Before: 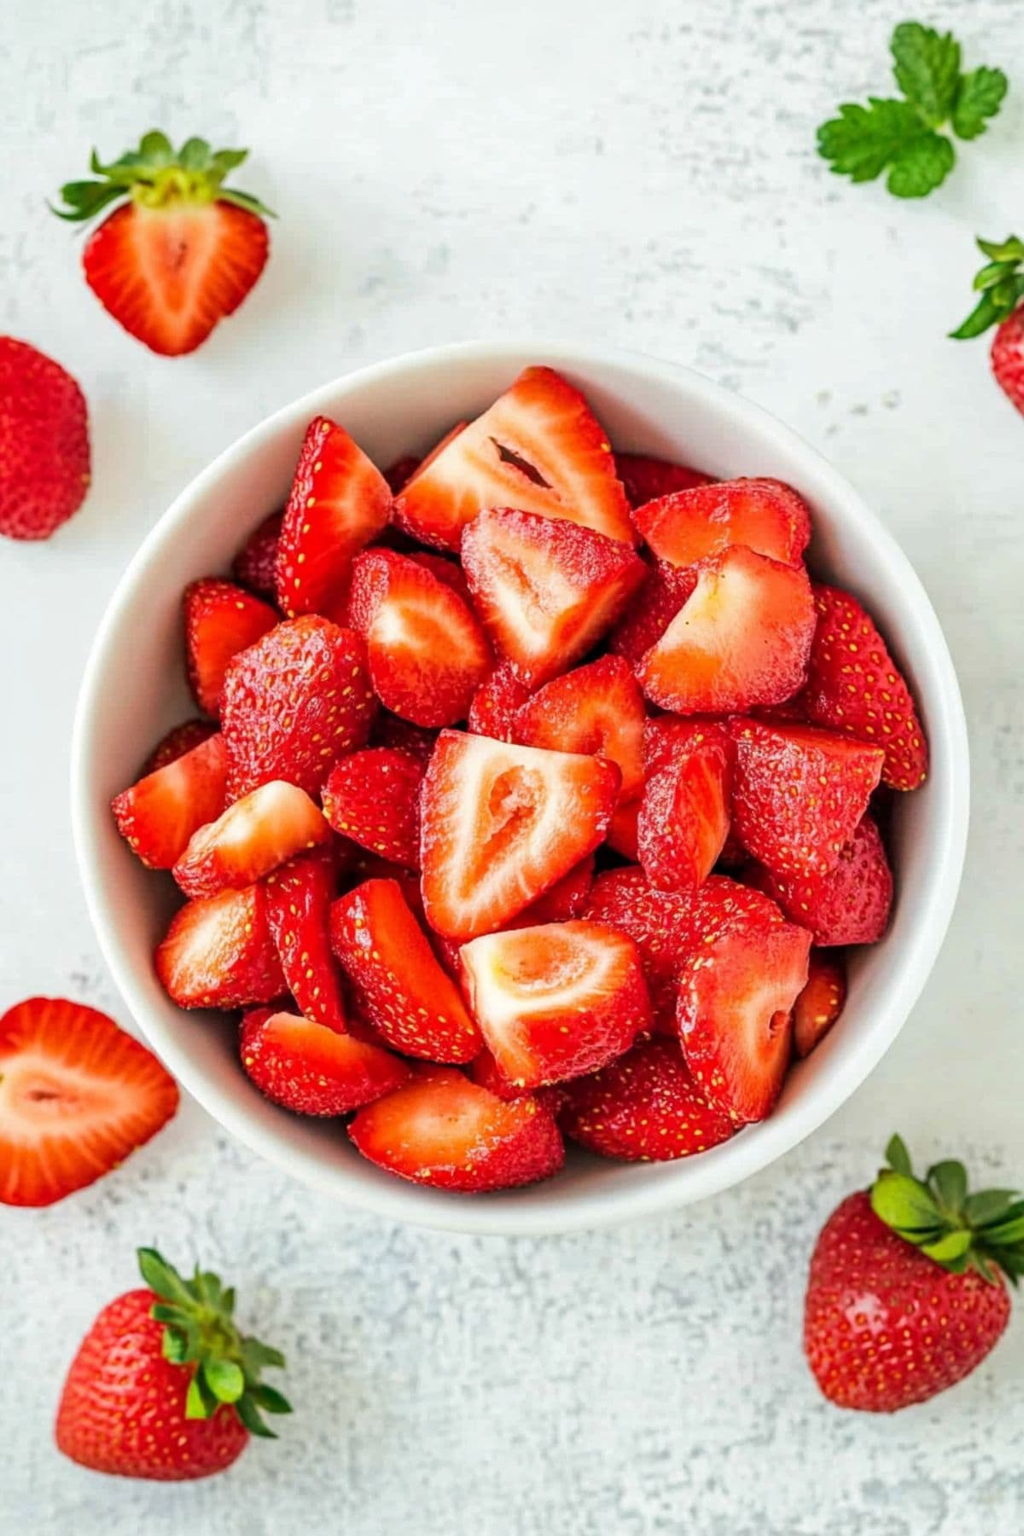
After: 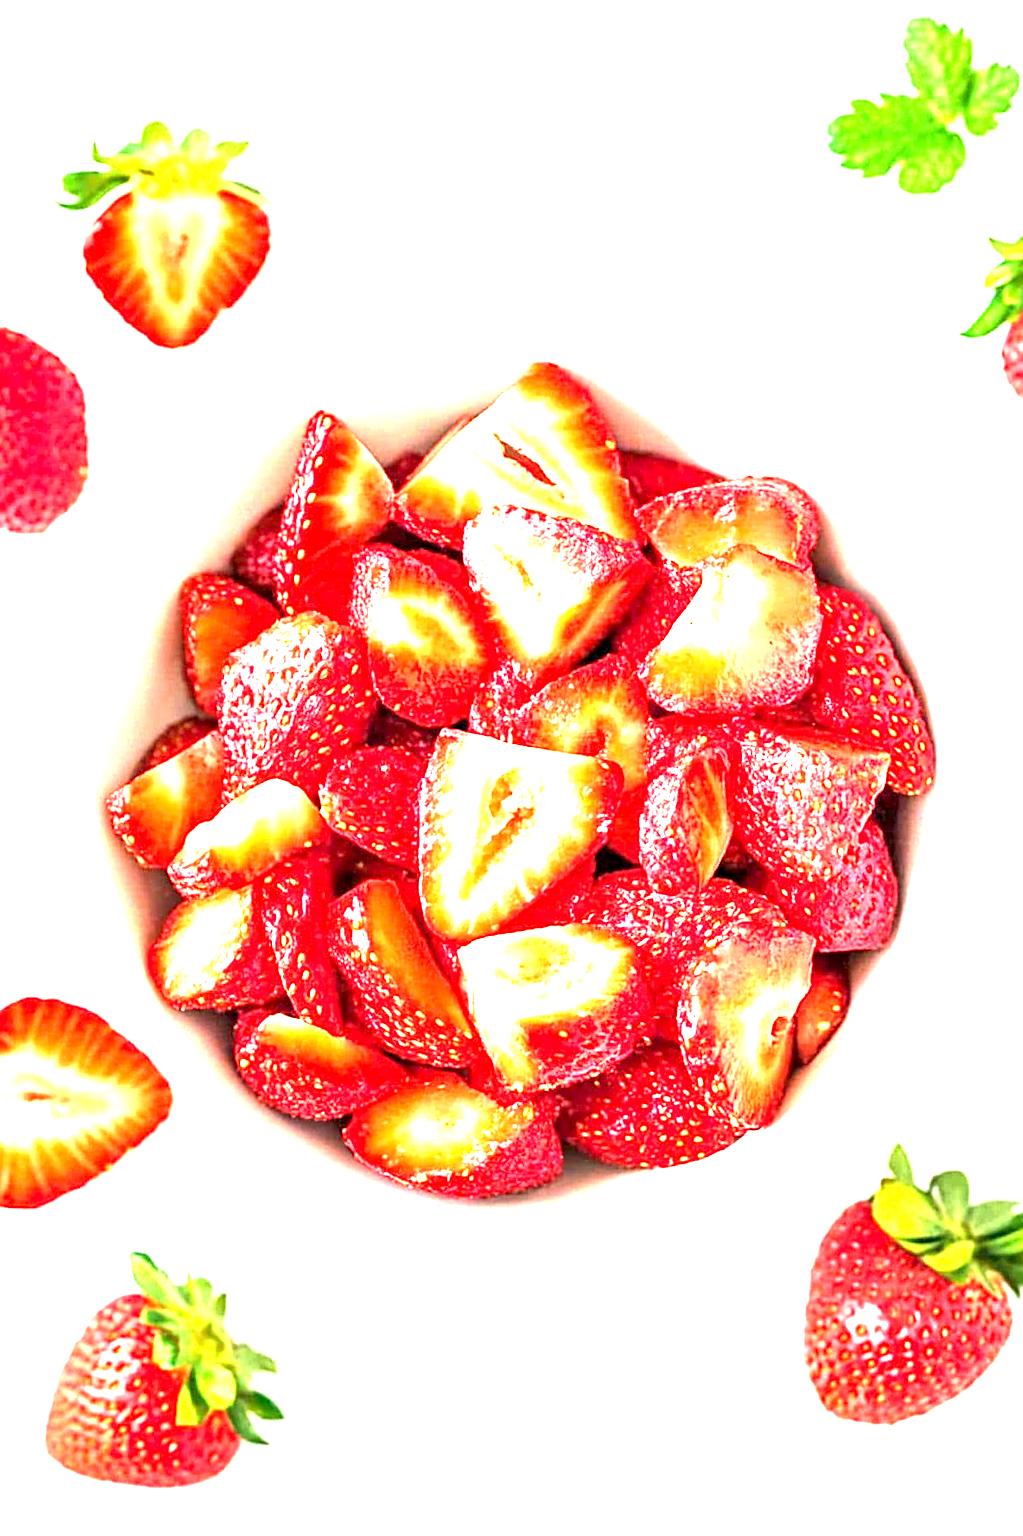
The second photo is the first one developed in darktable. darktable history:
crop and rotate: angle -0.49°
exposure: black level correction 0.001, exposure 2.598 EV, compensate highlight preservation false
sharpen: on, module defaults
